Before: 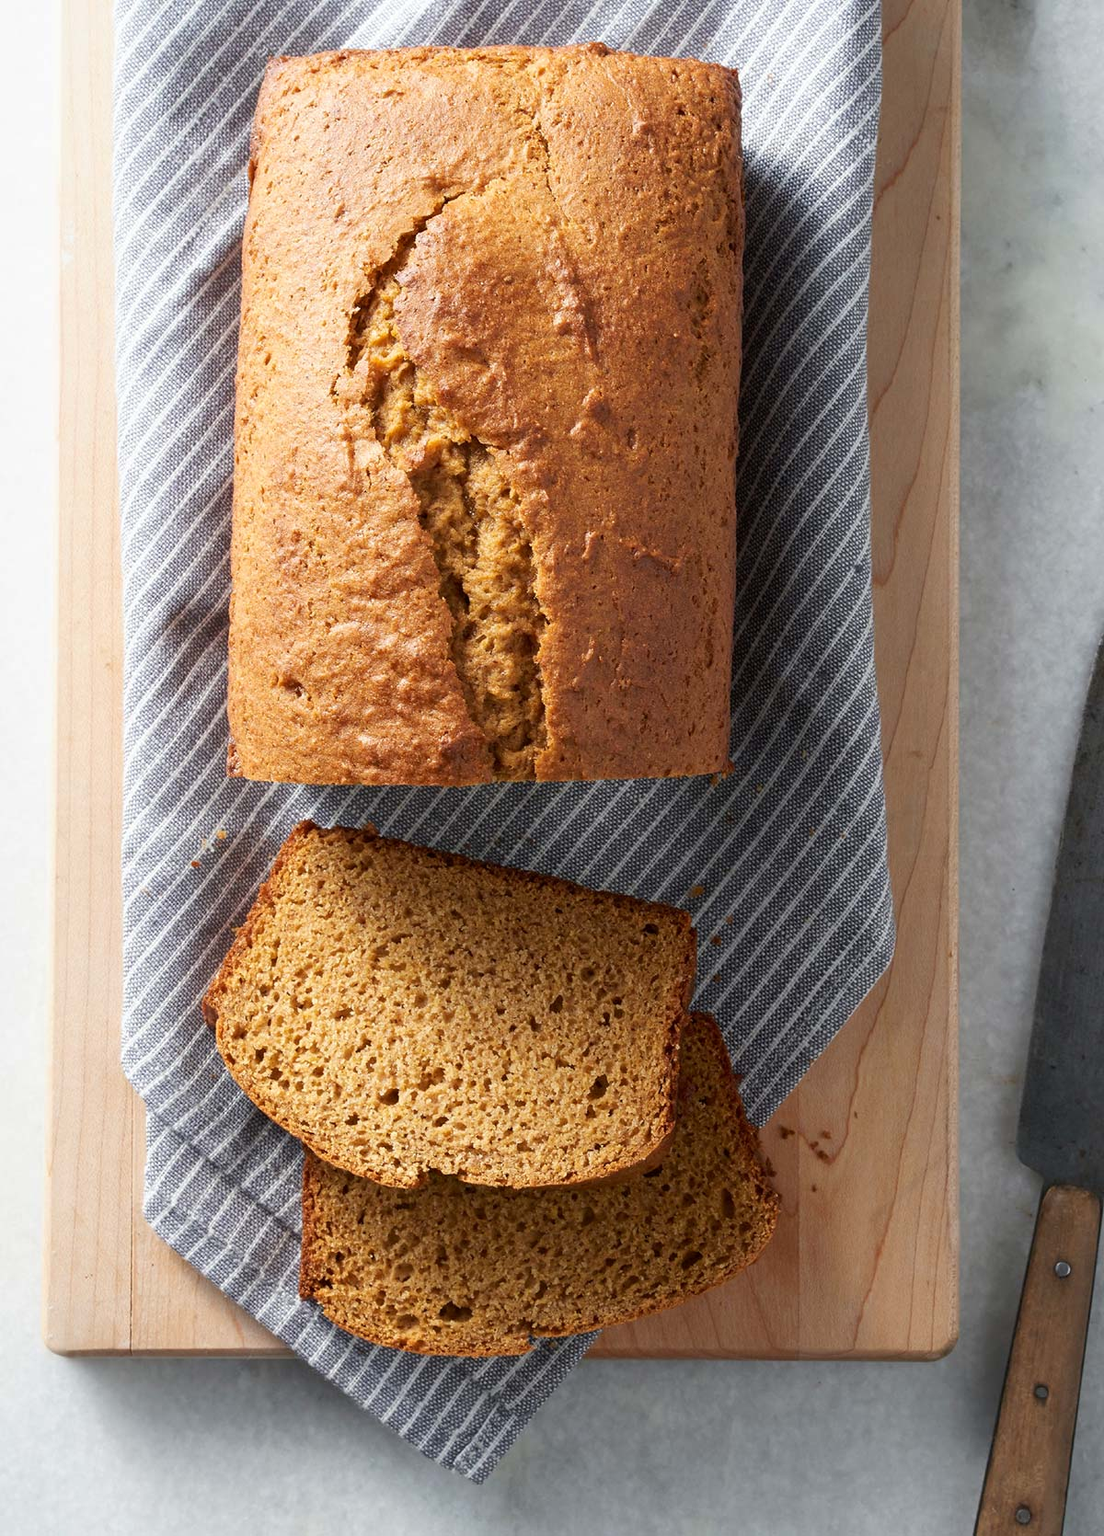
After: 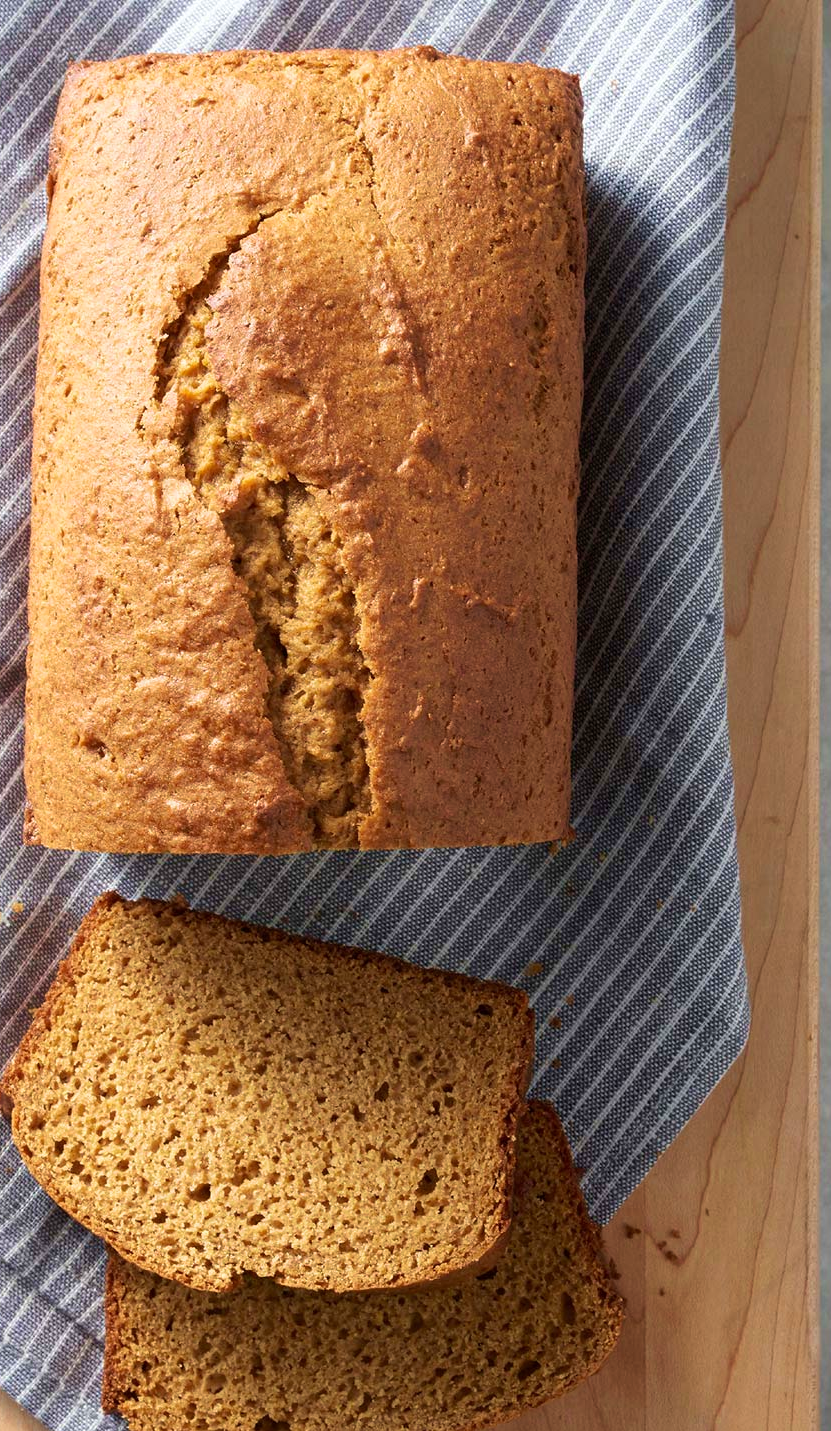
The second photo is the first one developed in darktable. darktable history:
crop: left 18.648%, right 12.074%, bottom 14.302%
velvia: strength 45.49%
